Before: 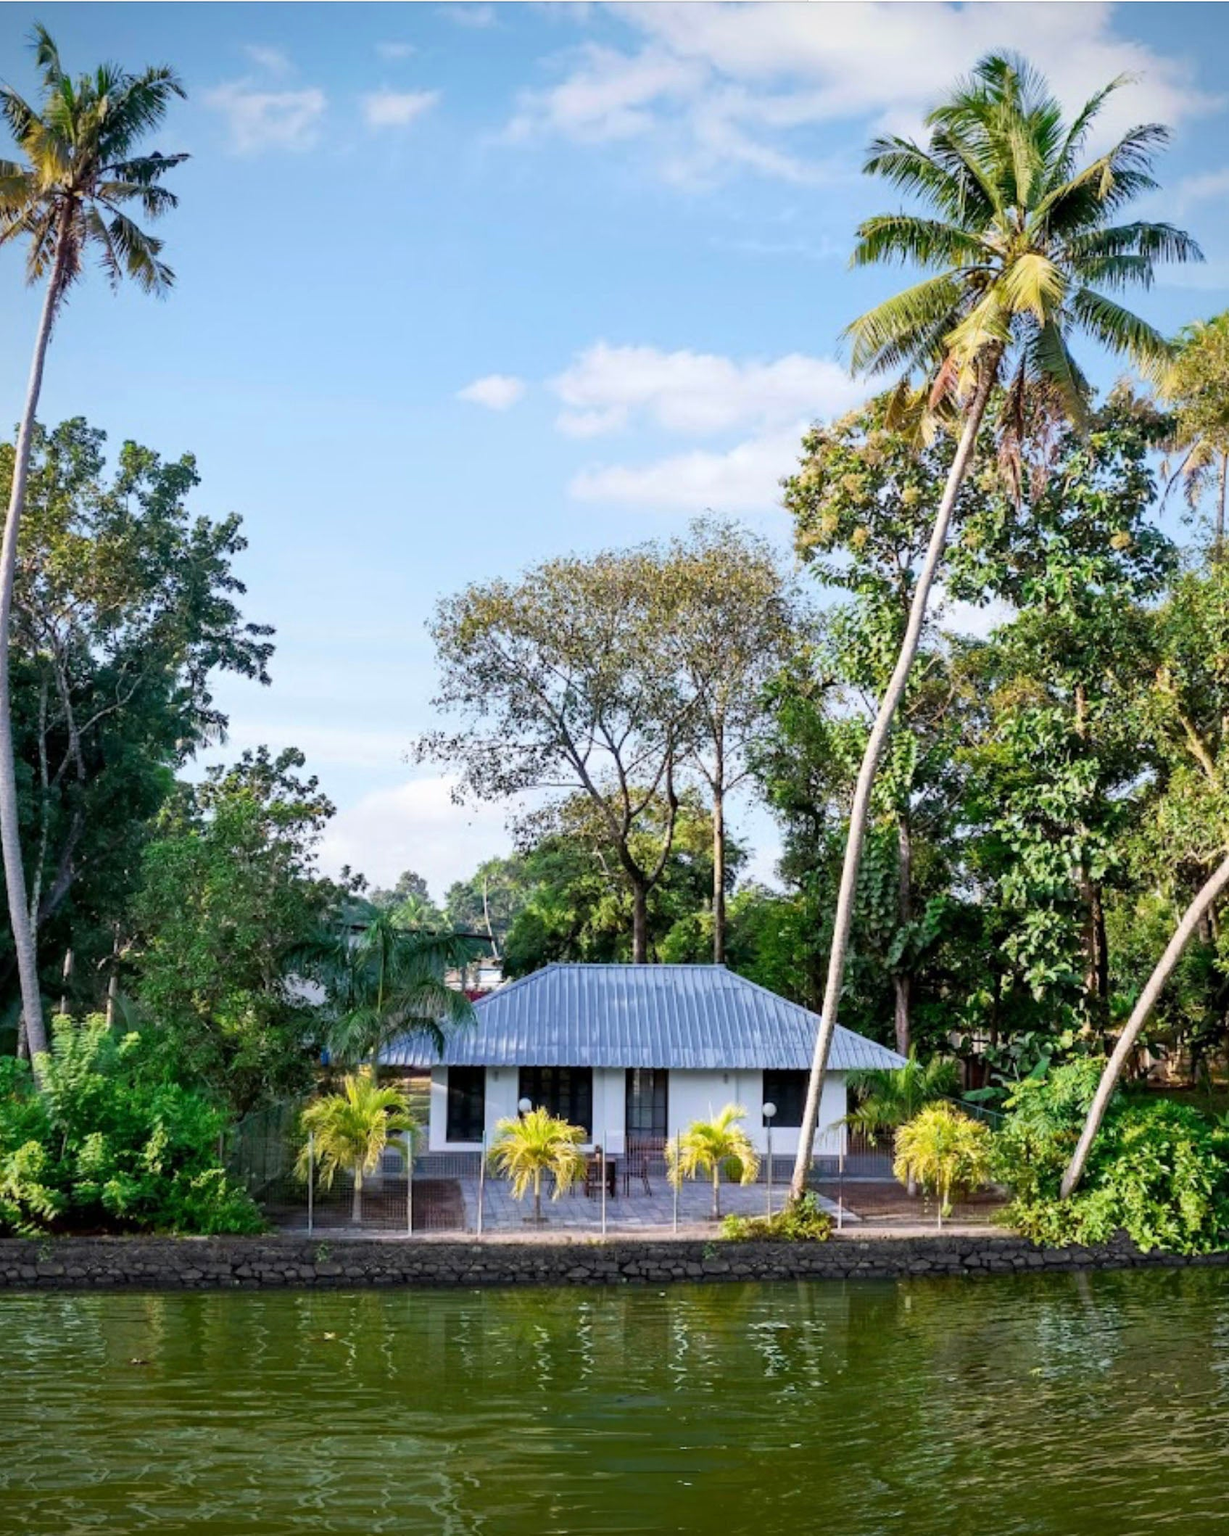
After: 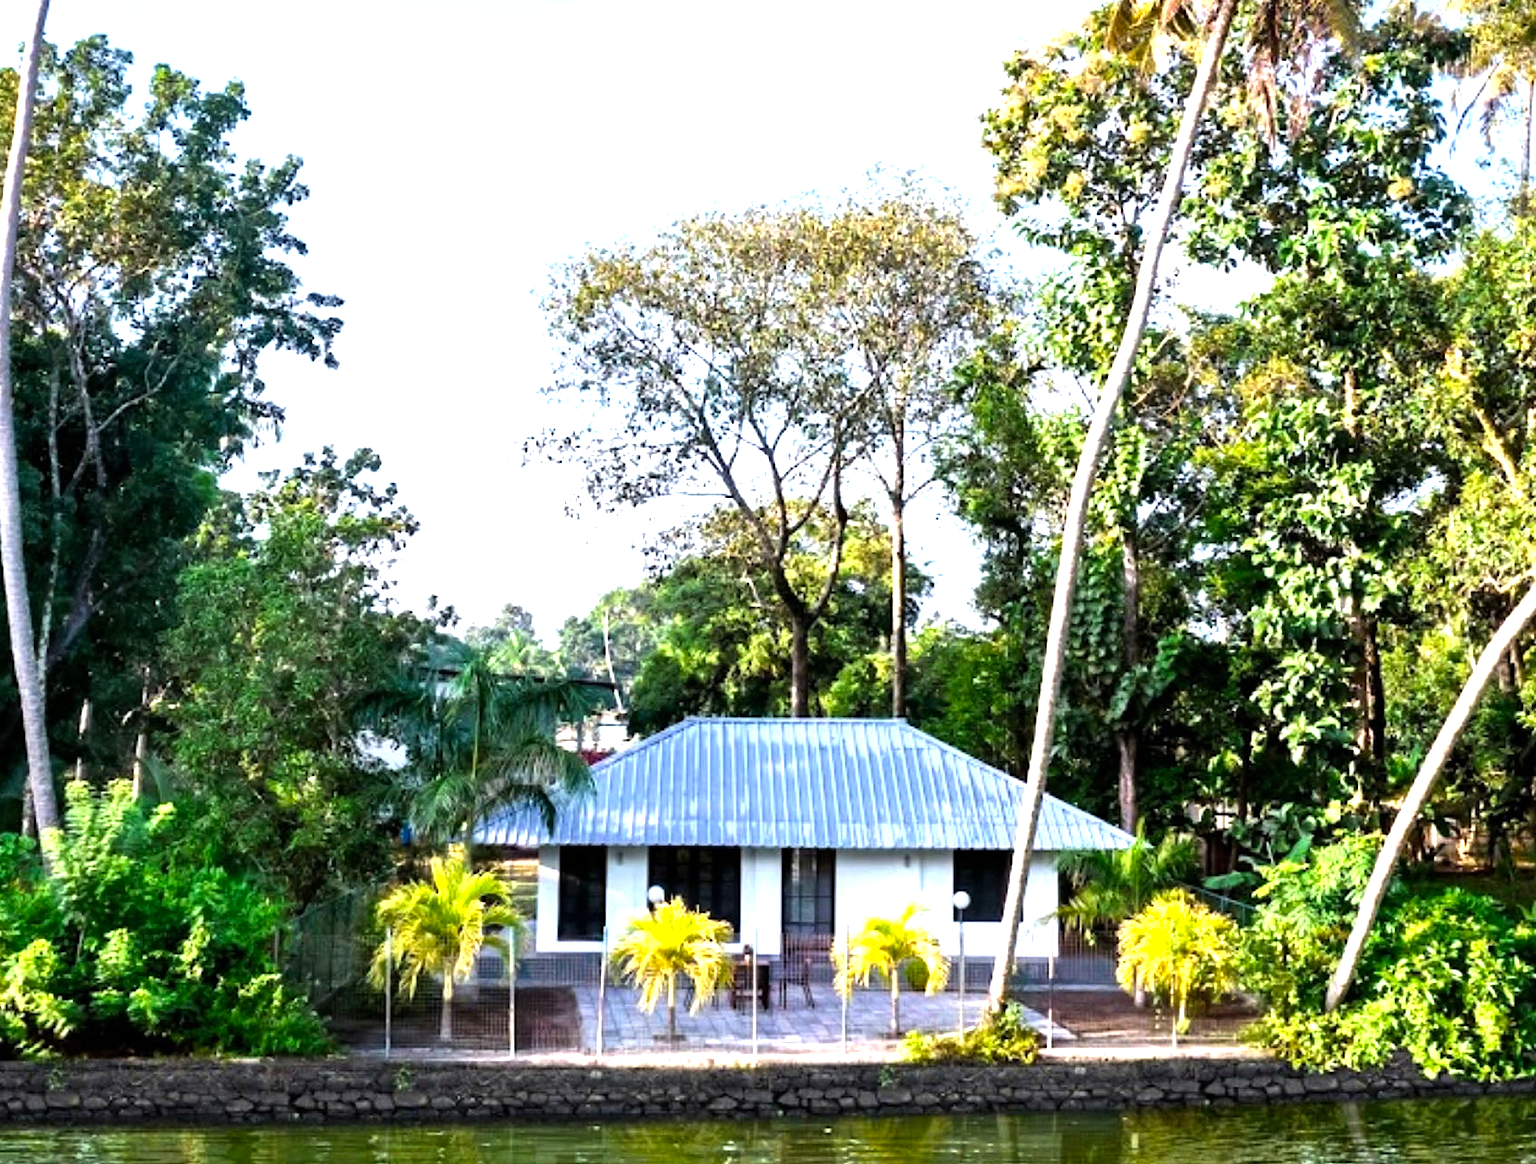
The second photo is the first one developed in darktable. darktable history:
crop and rotate: top 25.357%, bottom 13.942%
color balance rgb: shadows lift › luminance -10%, power › luminance -9%, linear chroma grading › global chroma 10%, global vibrance 10%, contrast 15%, saturation formula JzAzBz (2021)
exposure: black level correction 0, exposure 0.9 EV, compensate exposure bias true, compensate highlight preservation false
